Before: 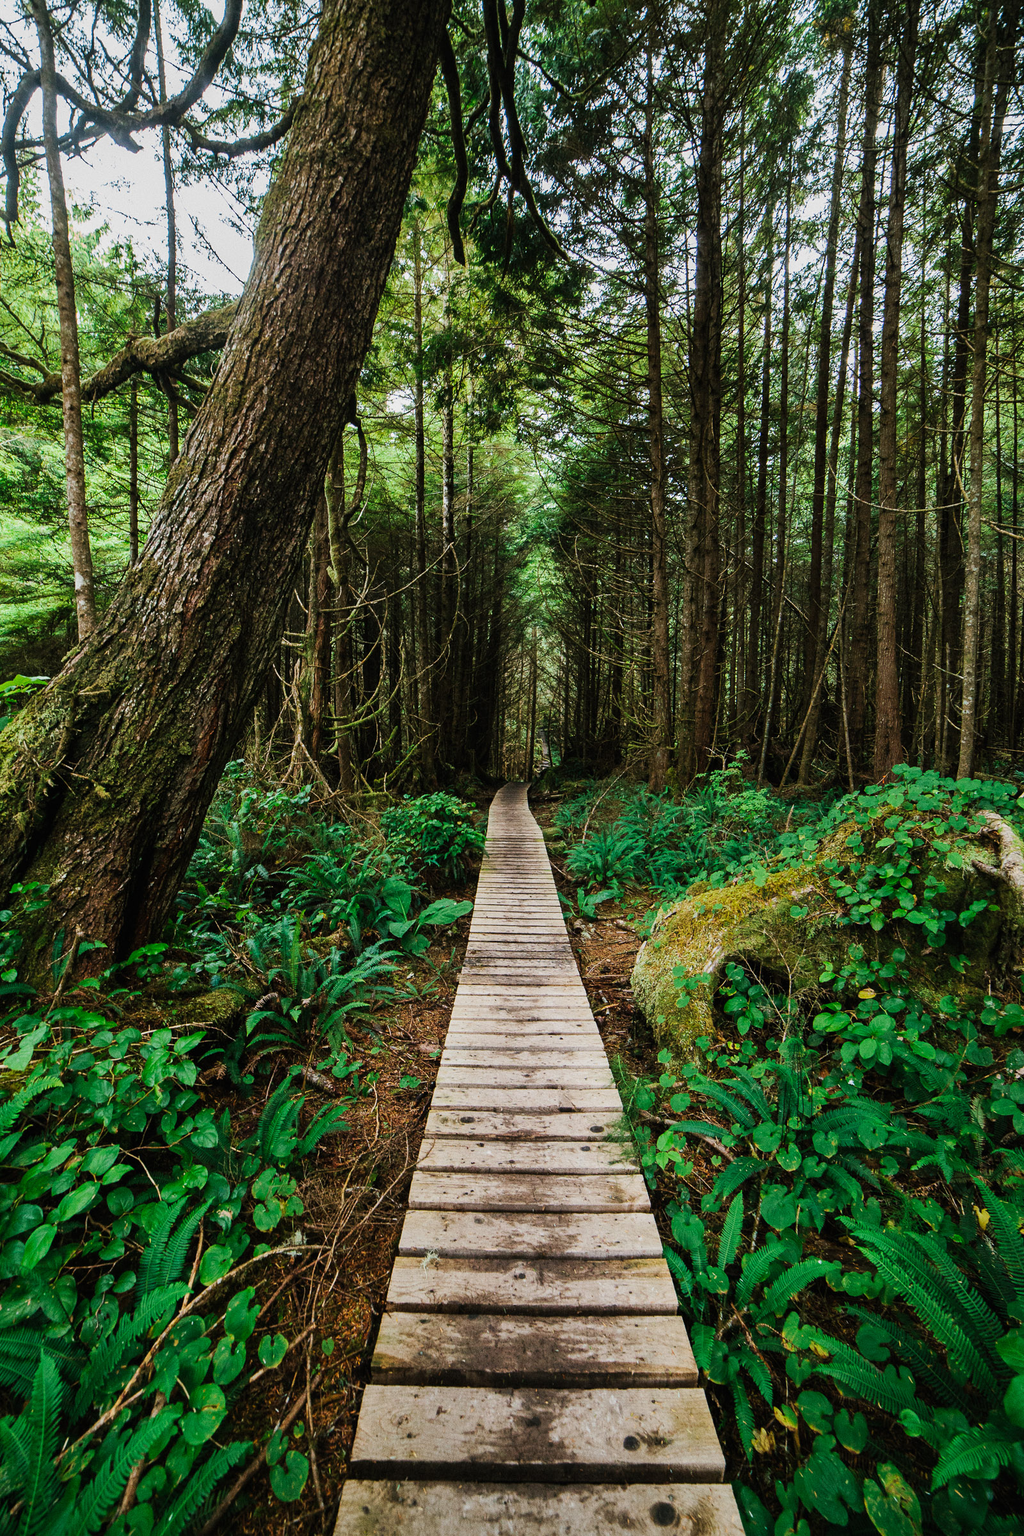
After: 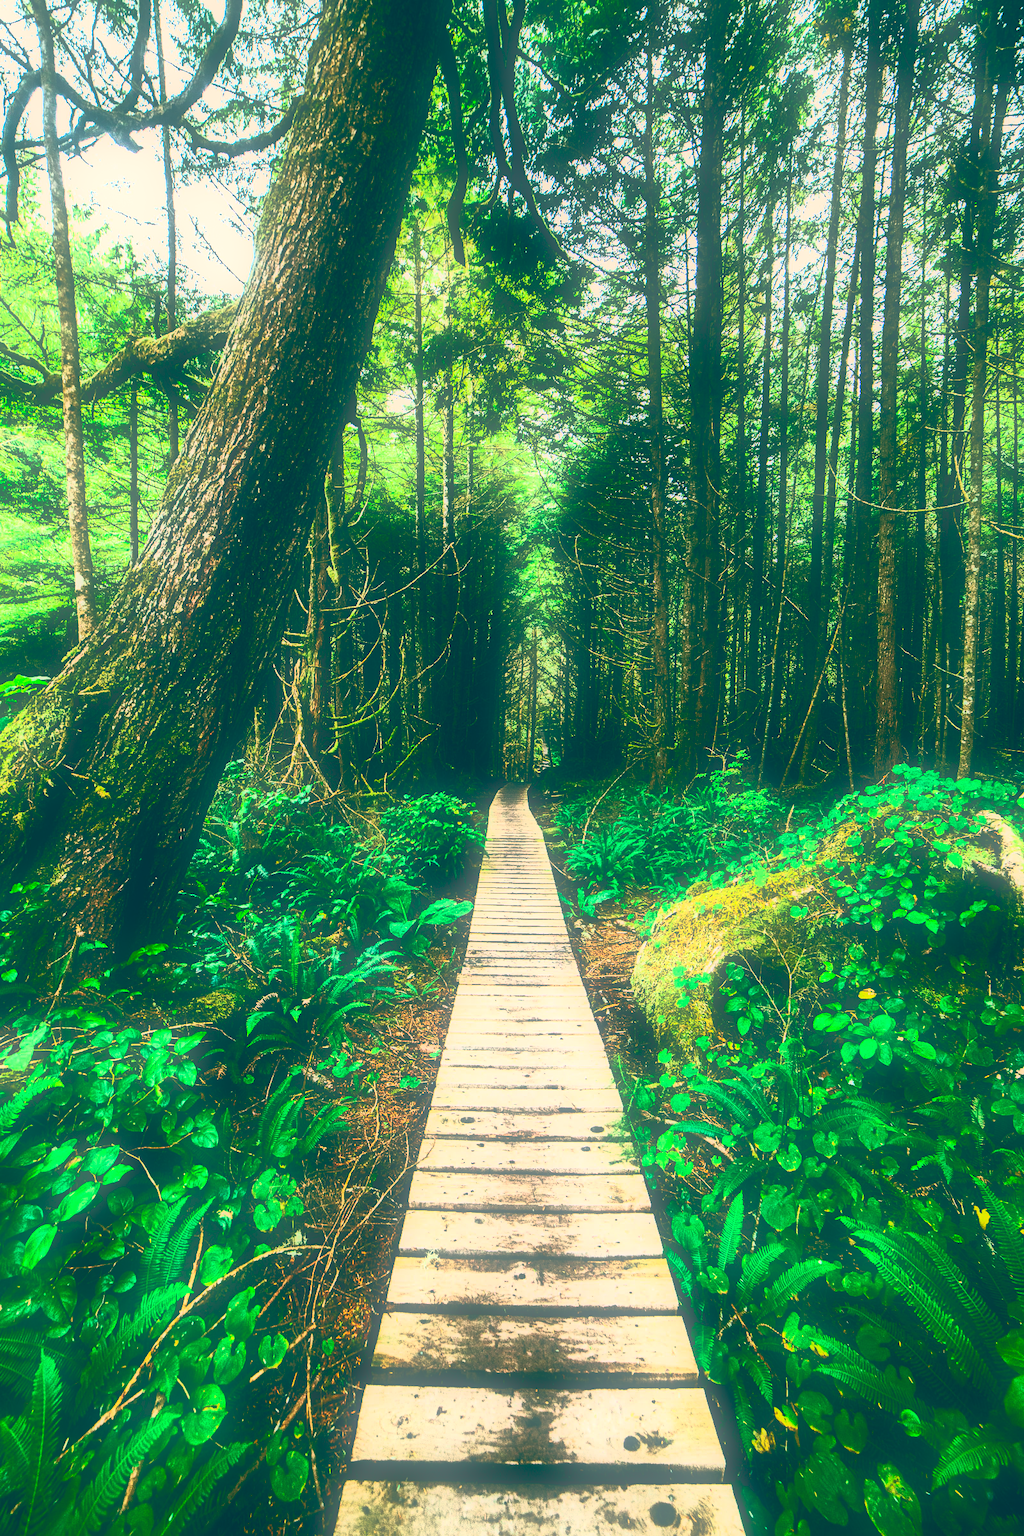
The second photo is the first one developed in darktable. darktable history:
contrast brightness saturation: contrast 1, brightness 1, saturation 1
color balance: lift [1.005, 0.99, 1.007, 1.01], gamma [1, 0.979, 1.011, 1.021], gain [0.923, 1.098, 1.025, 0.902], input saturation 90.45%, contrast 7.73%, output saturation 105.91%
soften: size 60.24%, saturation 65.46%, brightness 0.506 EV, mix 25.7%
